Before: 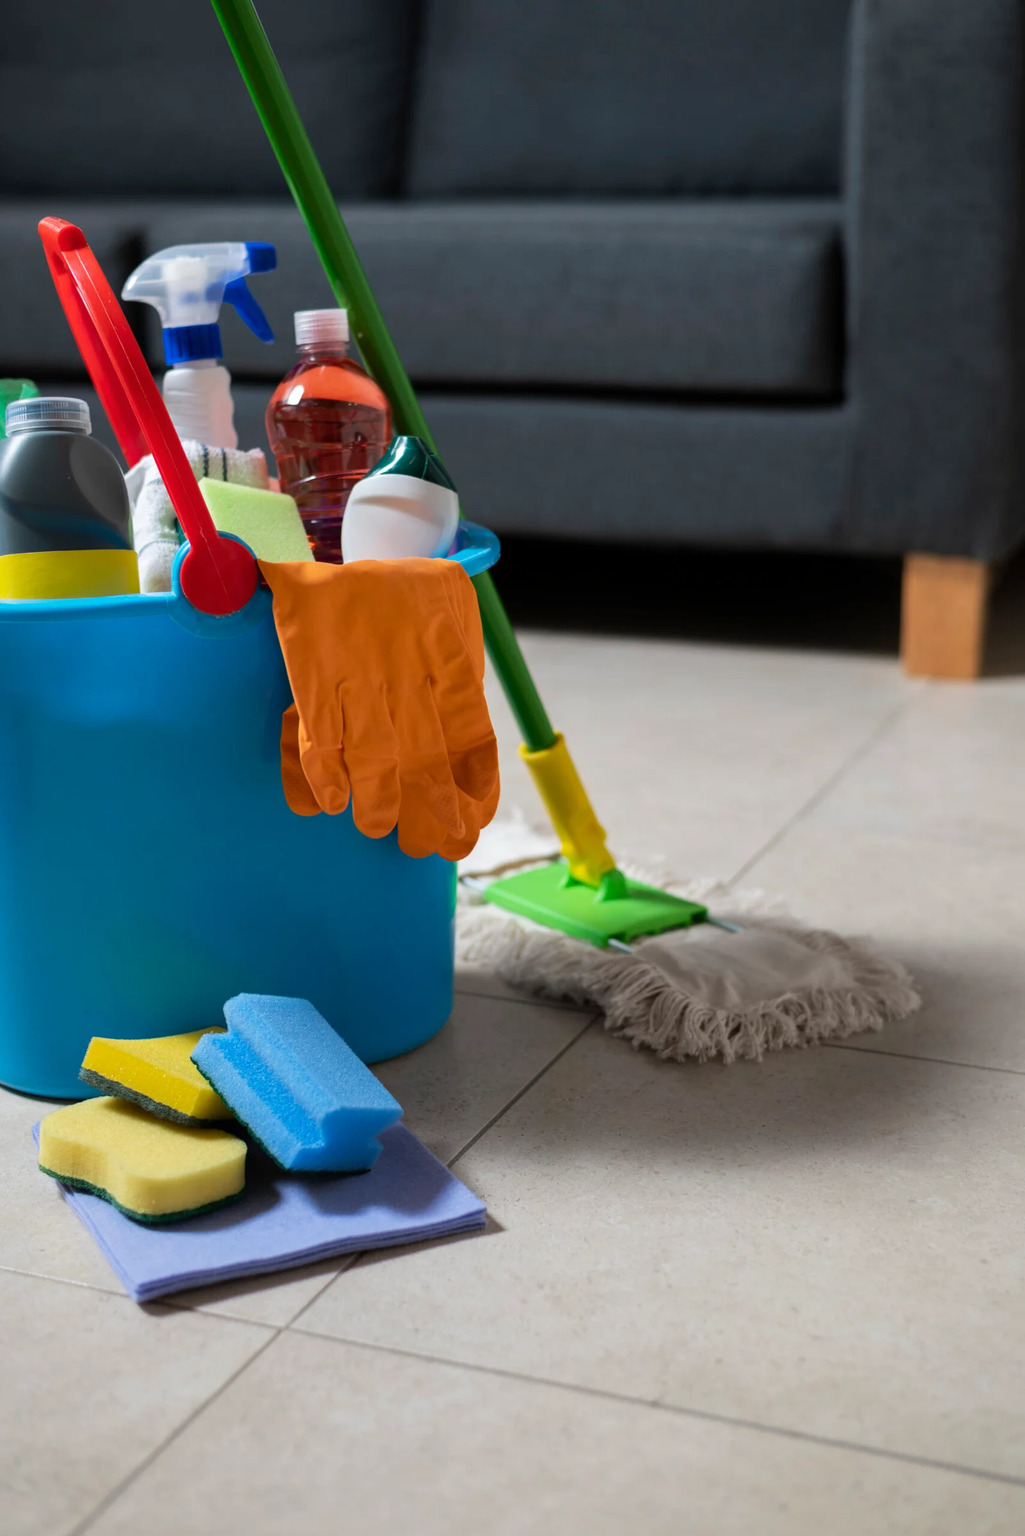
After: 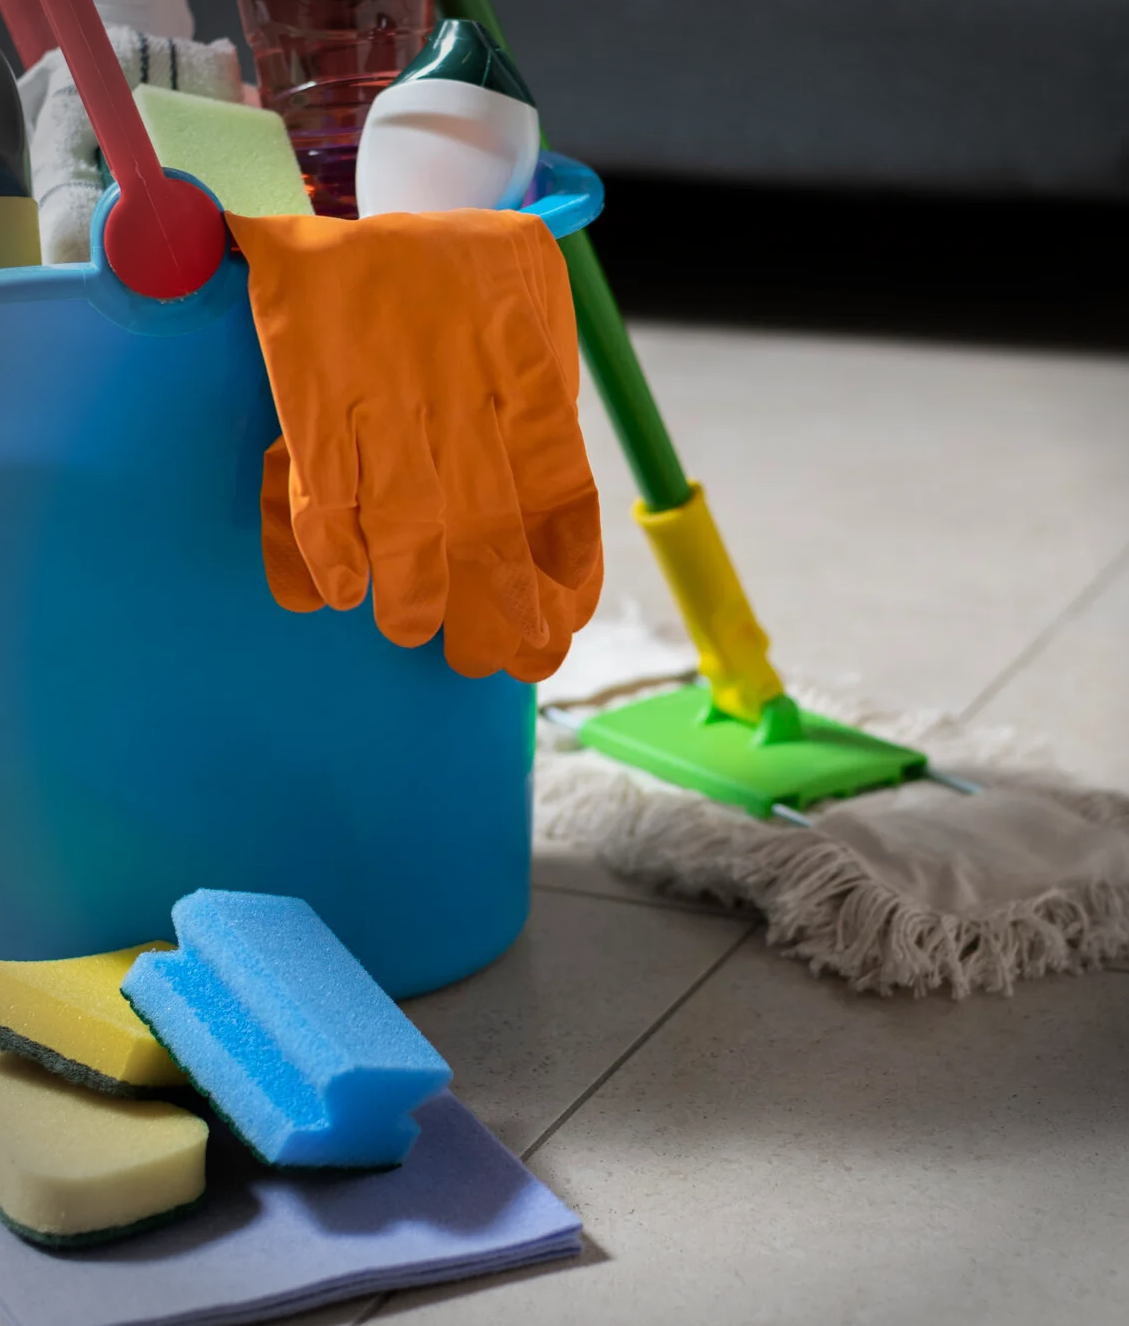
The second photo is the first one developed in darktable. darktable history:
vignetting: fall-off radius 31.48%, brightness -0.472
crop: left 11.123%, top 27.61%, right 18.3%, bottom 17.034%
